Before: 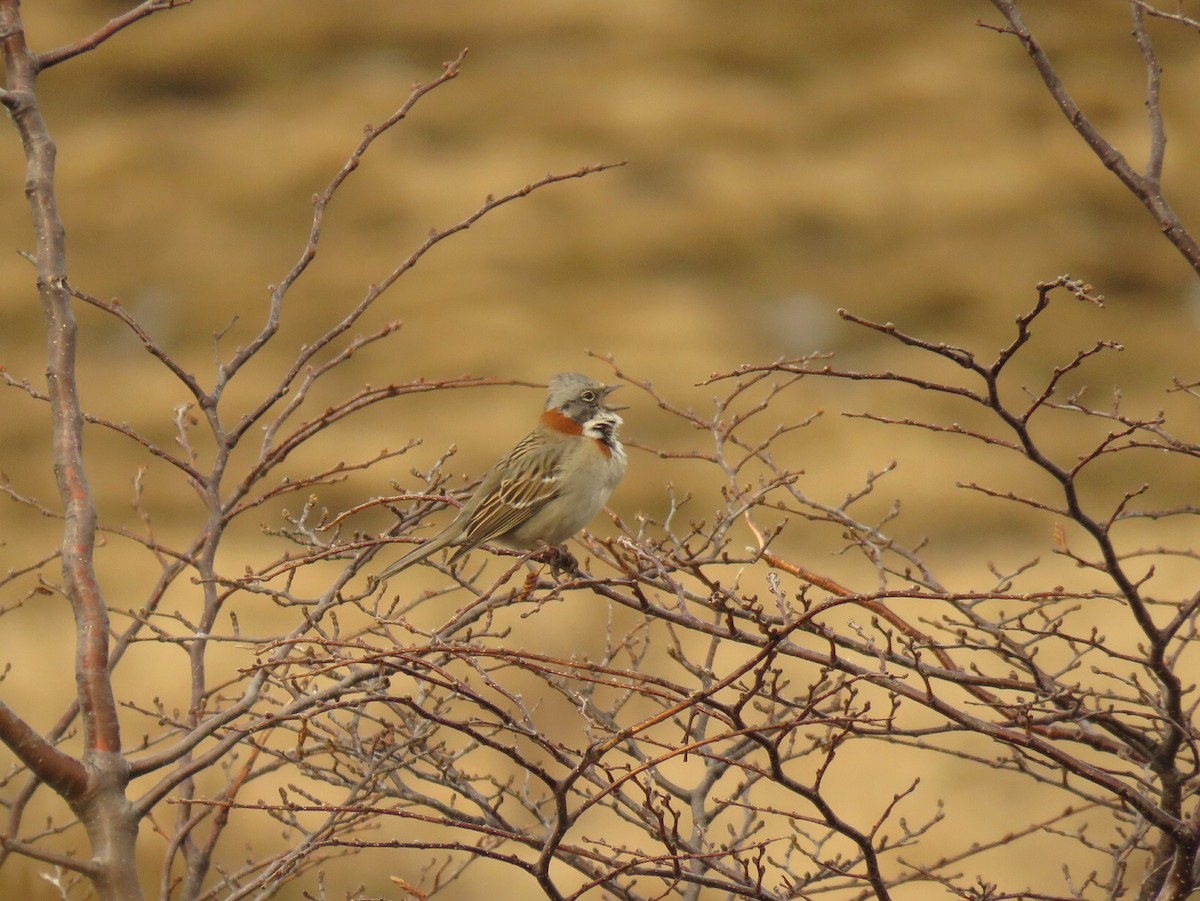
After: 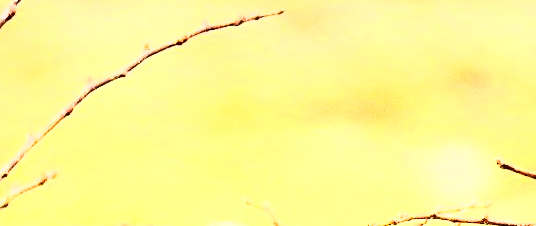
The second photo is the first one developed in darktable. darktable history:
contrast brightness saturation: contrast 0.19, brightness -0.24, saturation 0.11
exposure: exposure 0.556 EV, compensate highlight preservation false
tone curve: curves: ch0 [(0, 0) (0.417, 0.851) (1, 1)]
rgb curve: curves: ch0 [(0, 0) (0.21, 0.15) (0.24, 0.21) (0.5, 0.75) (0.75, 0.96) (0.89, 0.99) (1, 1)]; ch1 [(0, 0.02) (0.21, 0.13) (0.25, 0.2) (0.5, 0.67) (0.75, 0.9) (0.89, 0.97) (1, 1)]; ch2 [(0, 0.02) (0.21, 0.13) (0.25, 0.2) (0.5, 0.67) (0.75, 0.9) (0.89, 0.97) (1, 1)], compensate middle gray true
filmic rgb: black relative exposure -7.65 EV, white relative exposure 4.56 EV, hardness 3.61, color science v6 (2022)
graduated density: hue 238.83°, saturation 50%
crop: left 28.64%, top 16.832%, right 26.637%, bottom 58.055%
